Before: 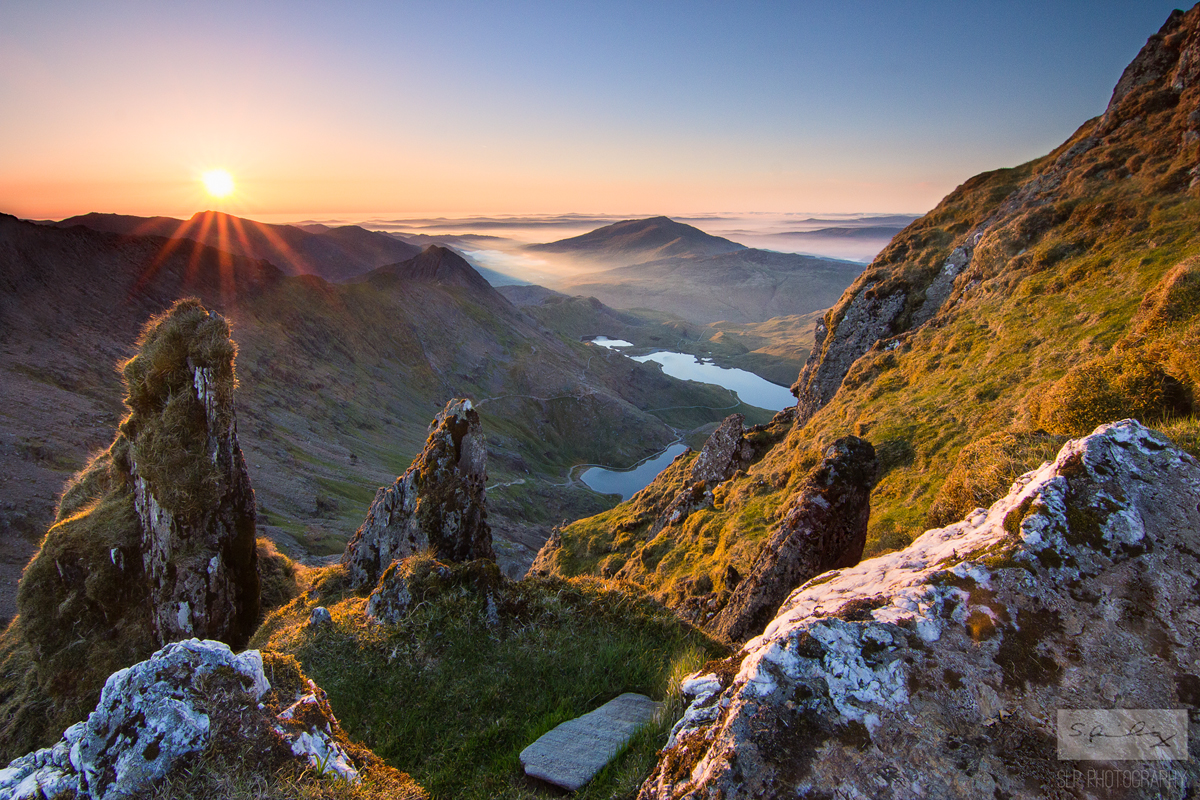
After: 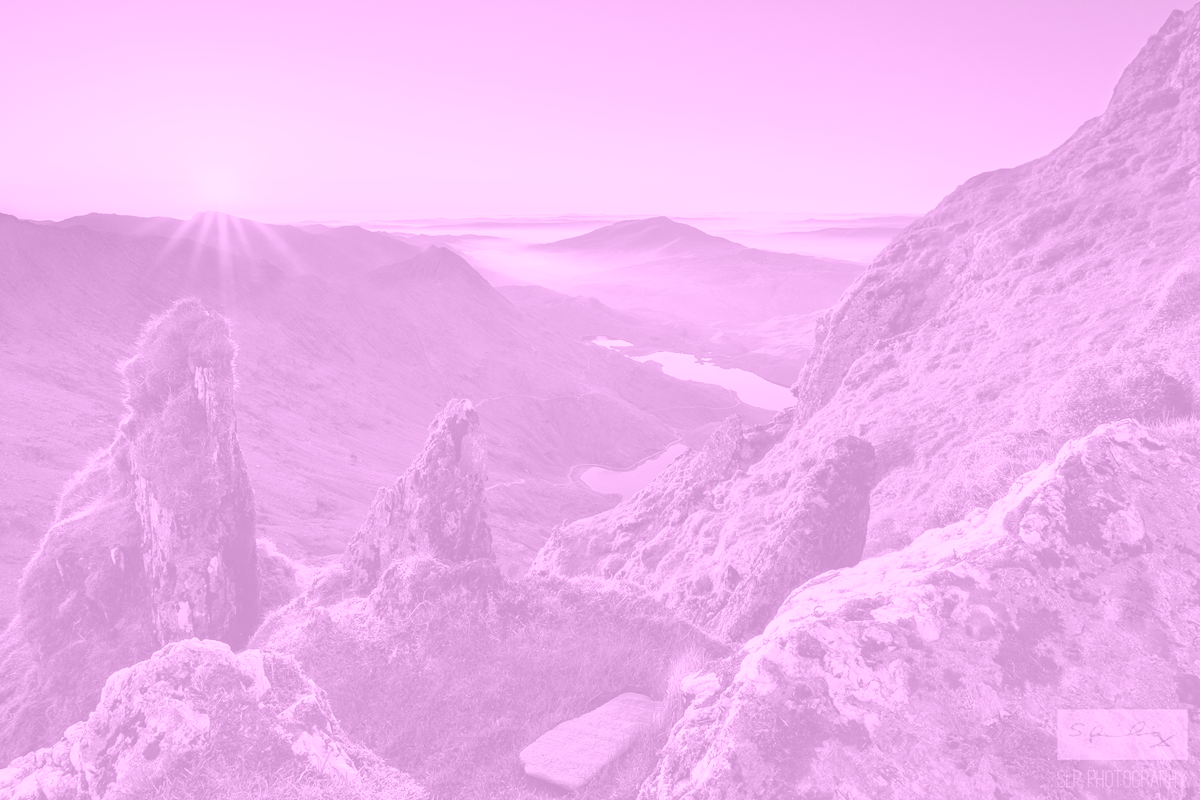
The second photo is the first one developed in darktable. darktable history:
shadows and highlights: low approximation 0.01, soften with gaussian
colorize: hue 331.2°, saturation 69%, source mix 30.28%, lightness 69.02%, version 1
